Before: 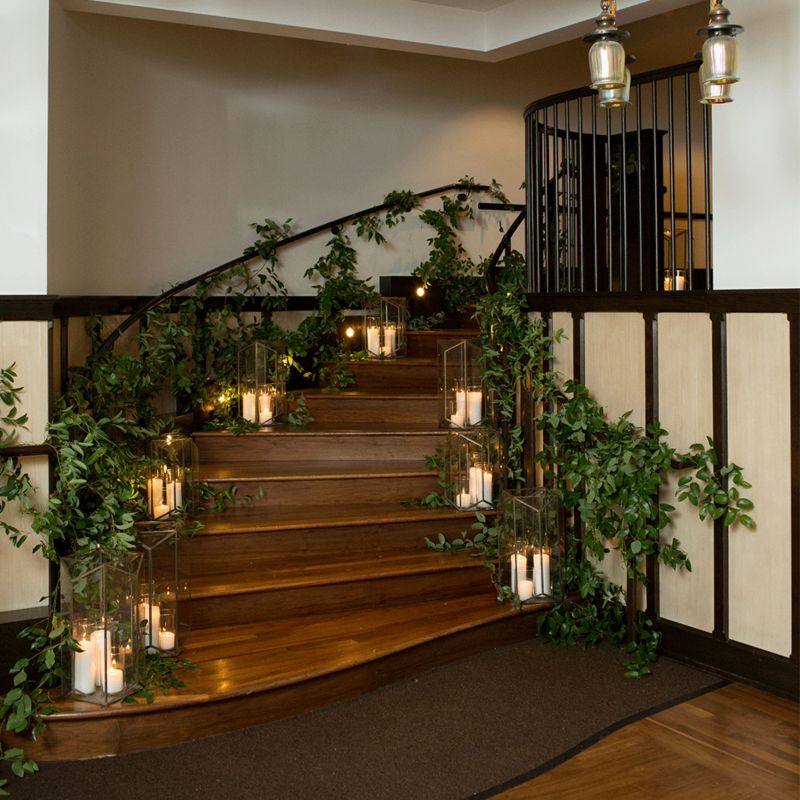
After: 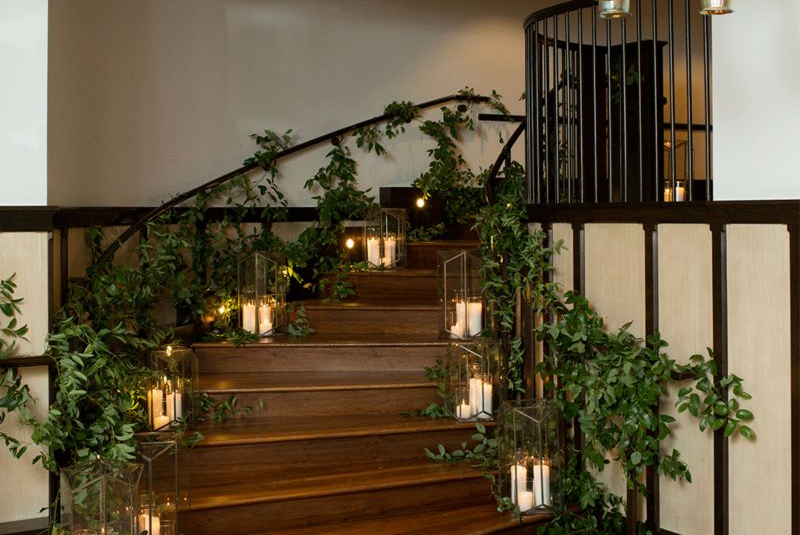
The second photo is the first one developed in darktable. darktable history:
crop: top 11.143%, bottom 21.937%
